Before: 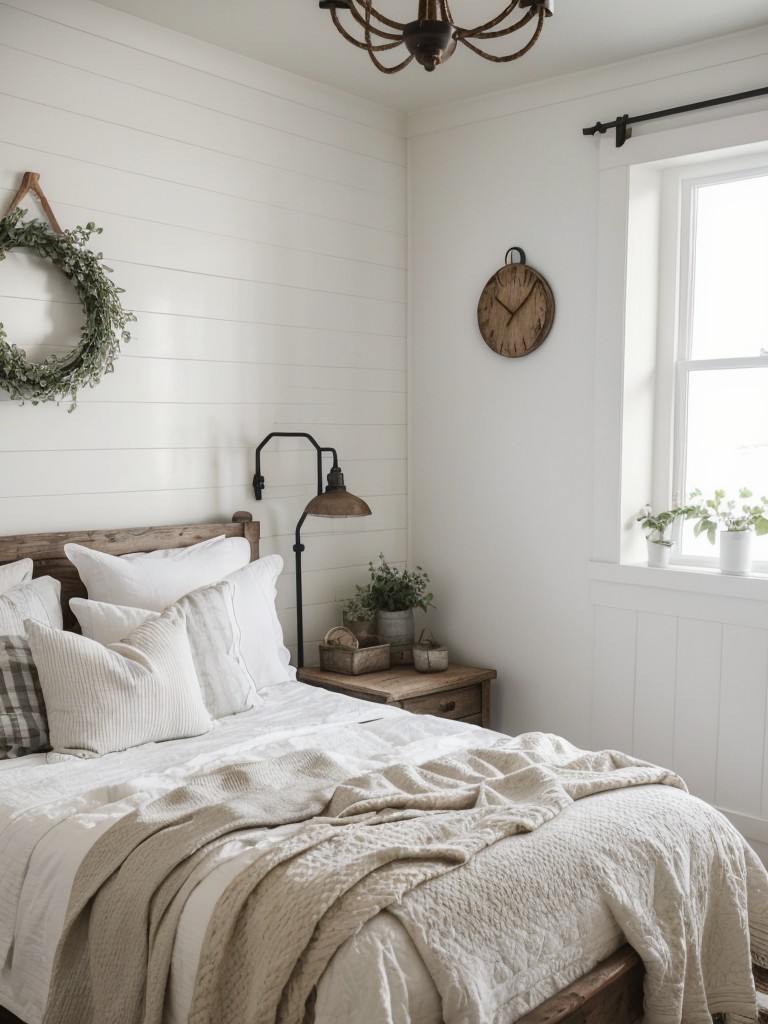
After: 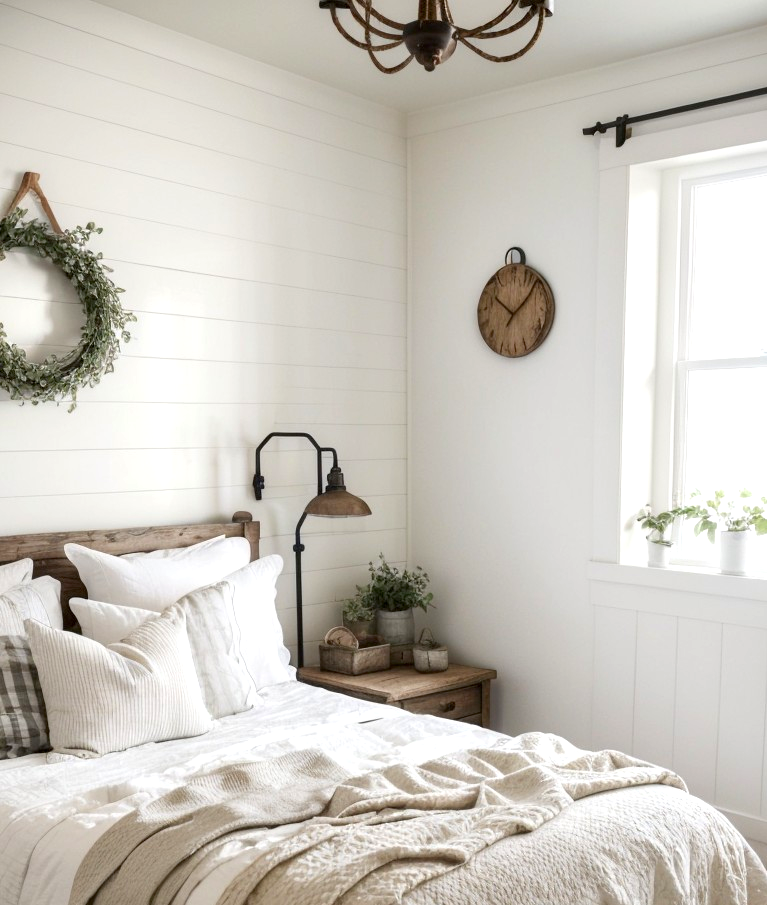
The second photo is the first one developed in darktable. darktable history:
crop and rotate: top 0%, bottom 11.592%
exposure: black level correction 0.005, exposure 0.421 EV, compensate exposure bias true, compensate highlight preservation false
contrast brightness saturation: saturation 0.122
